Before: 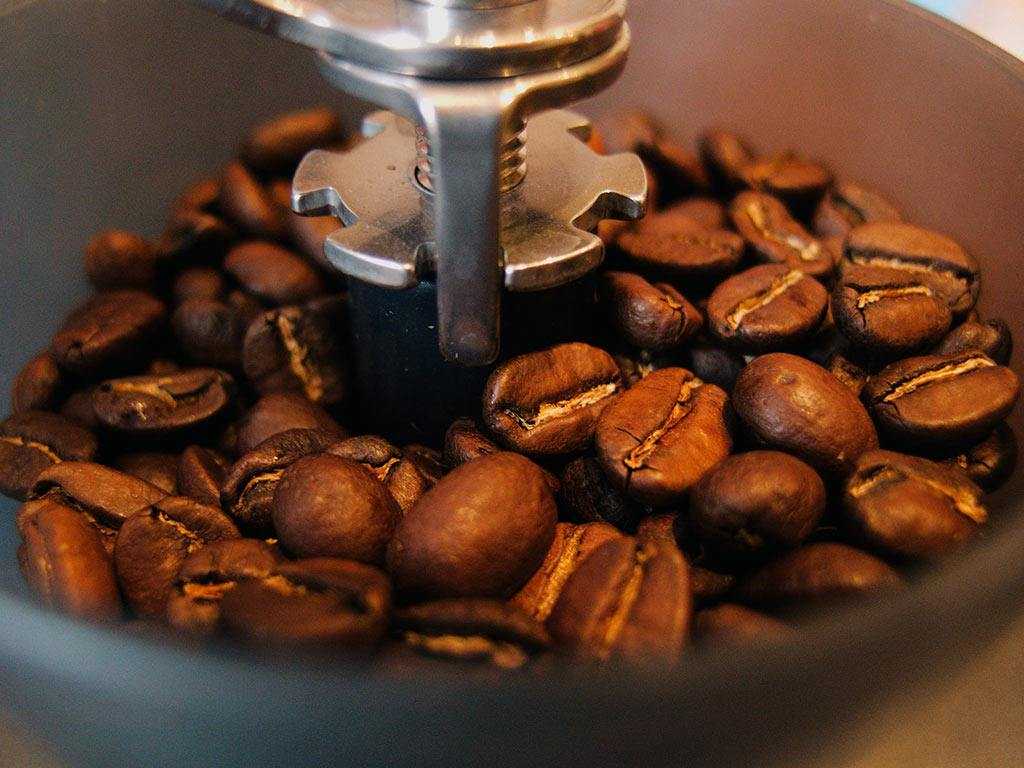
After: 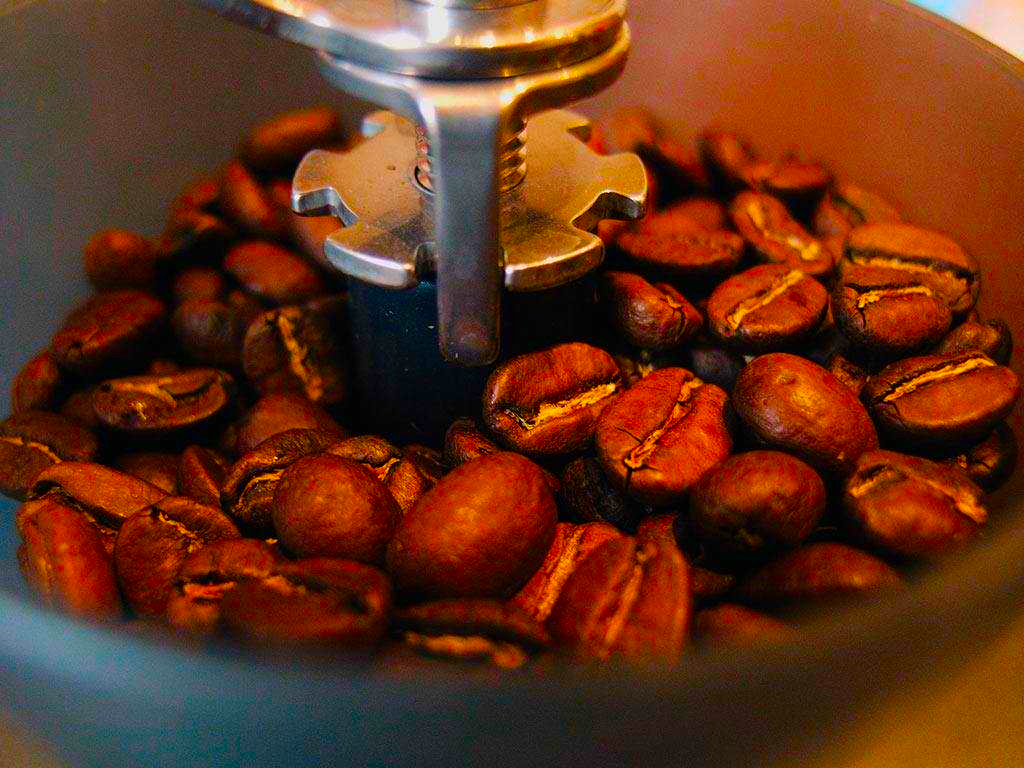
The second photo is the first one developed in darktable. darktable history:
color balance rgb: linear chroma grading › global chroma 15%, perceptual saturation grading › global saturation 30%
color correction: saturation 1.32
